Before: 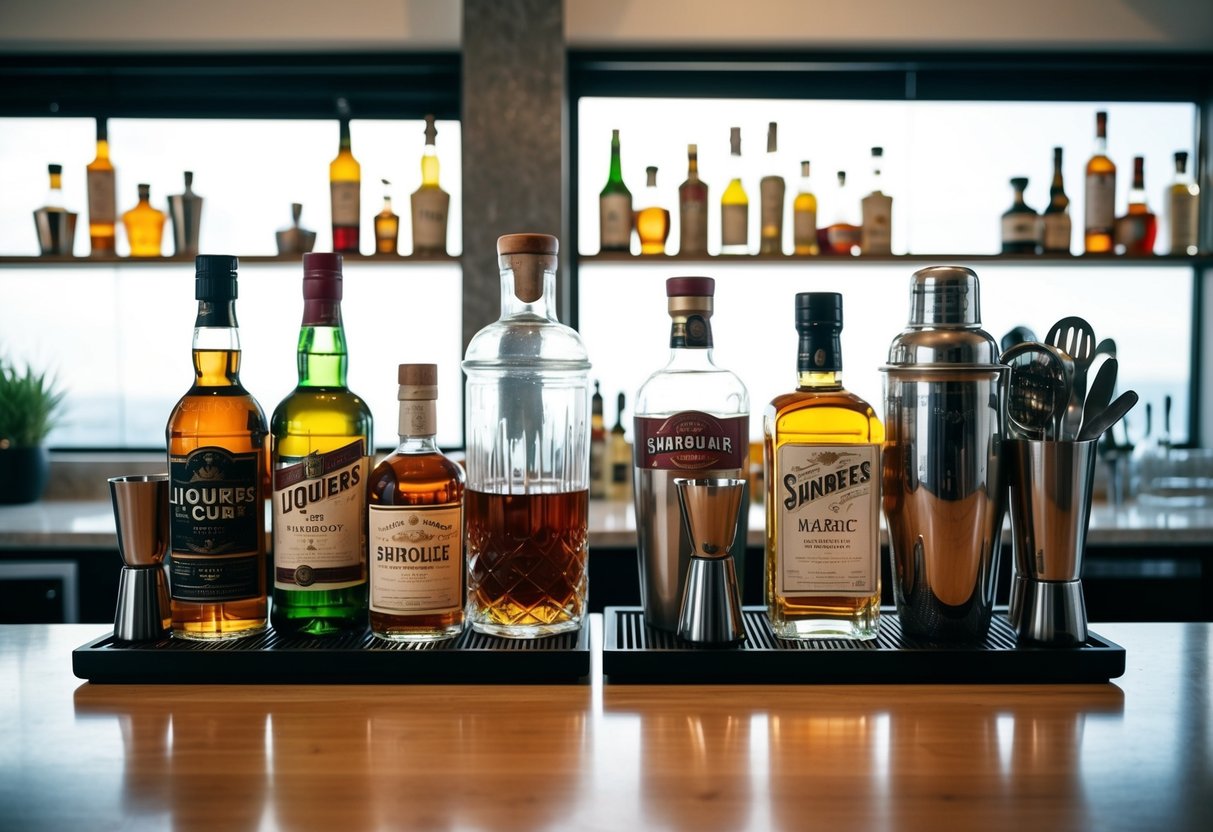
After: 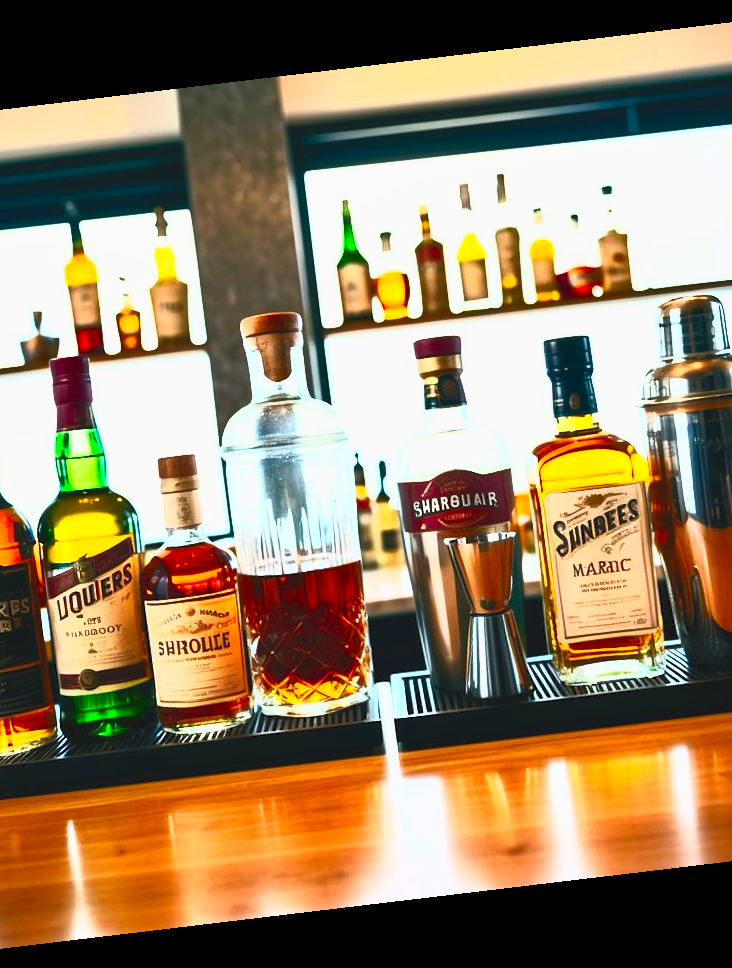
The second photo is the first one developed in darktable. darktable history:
crop: left 21.674%, right 22.086%
rotate and perspective: rotation -6.83°, automatic cropping off
contrast brightness saturation: contrast 1, brightness 1, saturation 1
fill light: on, module defaults
shadows and highlights: shadows 43.71, white point adjustment -1.46, soften with gaussian
